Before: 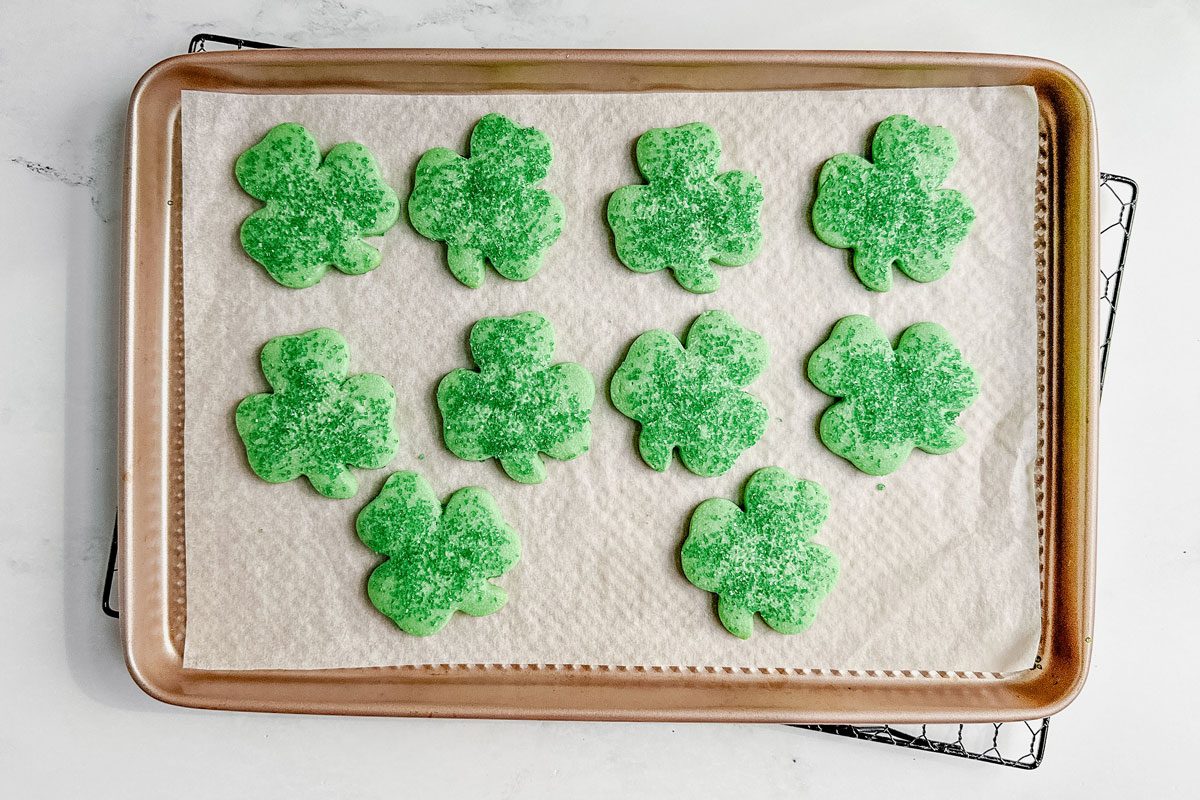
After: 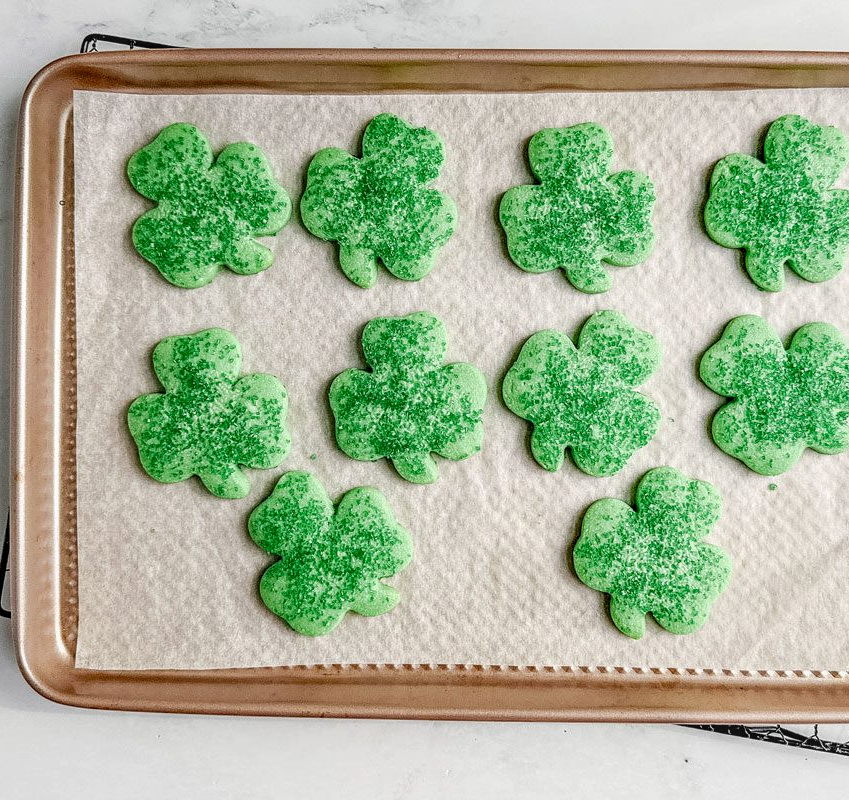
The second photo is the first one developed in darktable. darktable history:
crop and rotate: left 9.059%, right 20.171%
local contrast: on, module defaults
